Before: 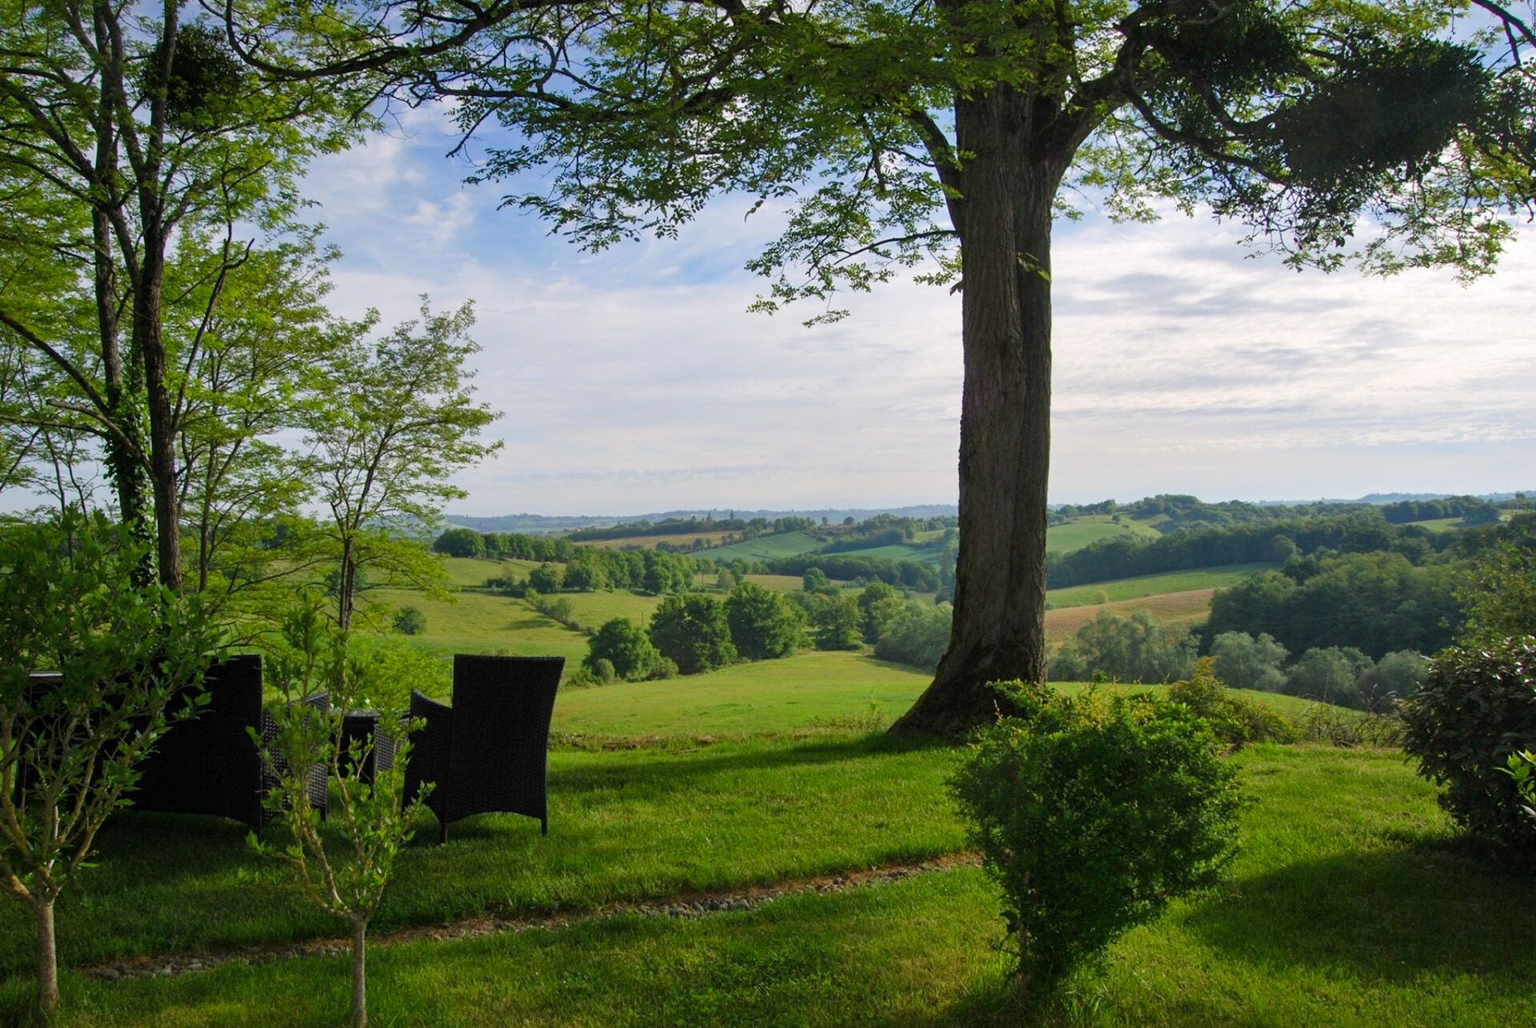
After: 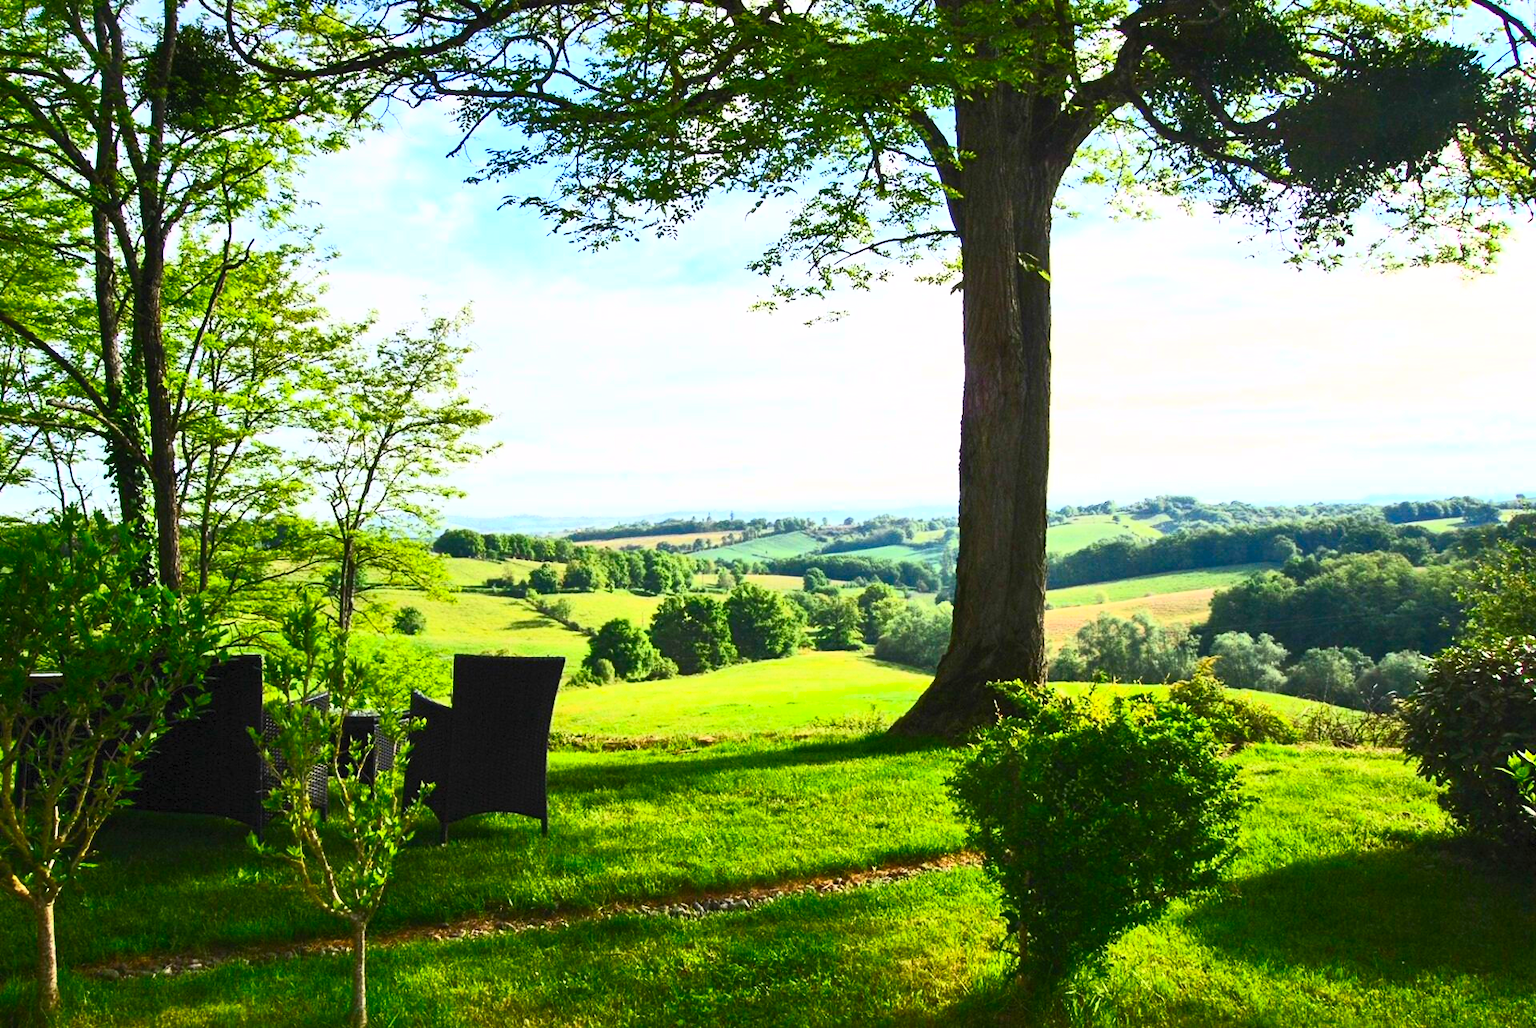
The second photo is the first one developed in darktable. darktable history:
contrast brightness saturation: contrast 0.83, brightness 0.59, saturation 0.59
exposure: exposure 0.375 EV, compensate highlight preservation false
